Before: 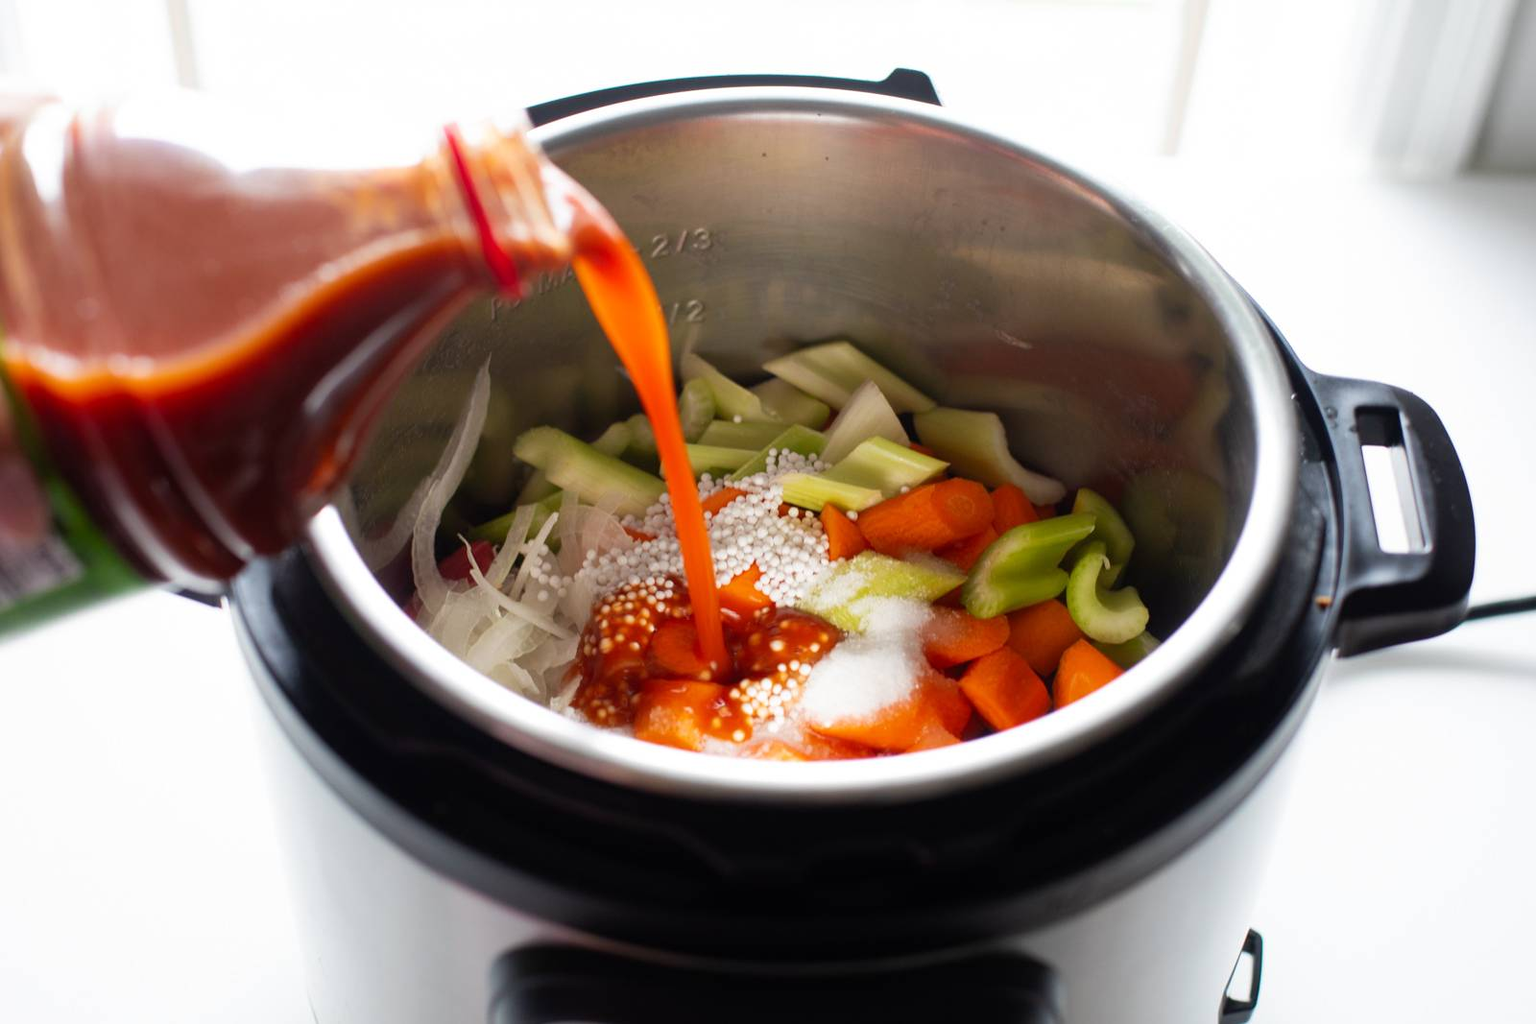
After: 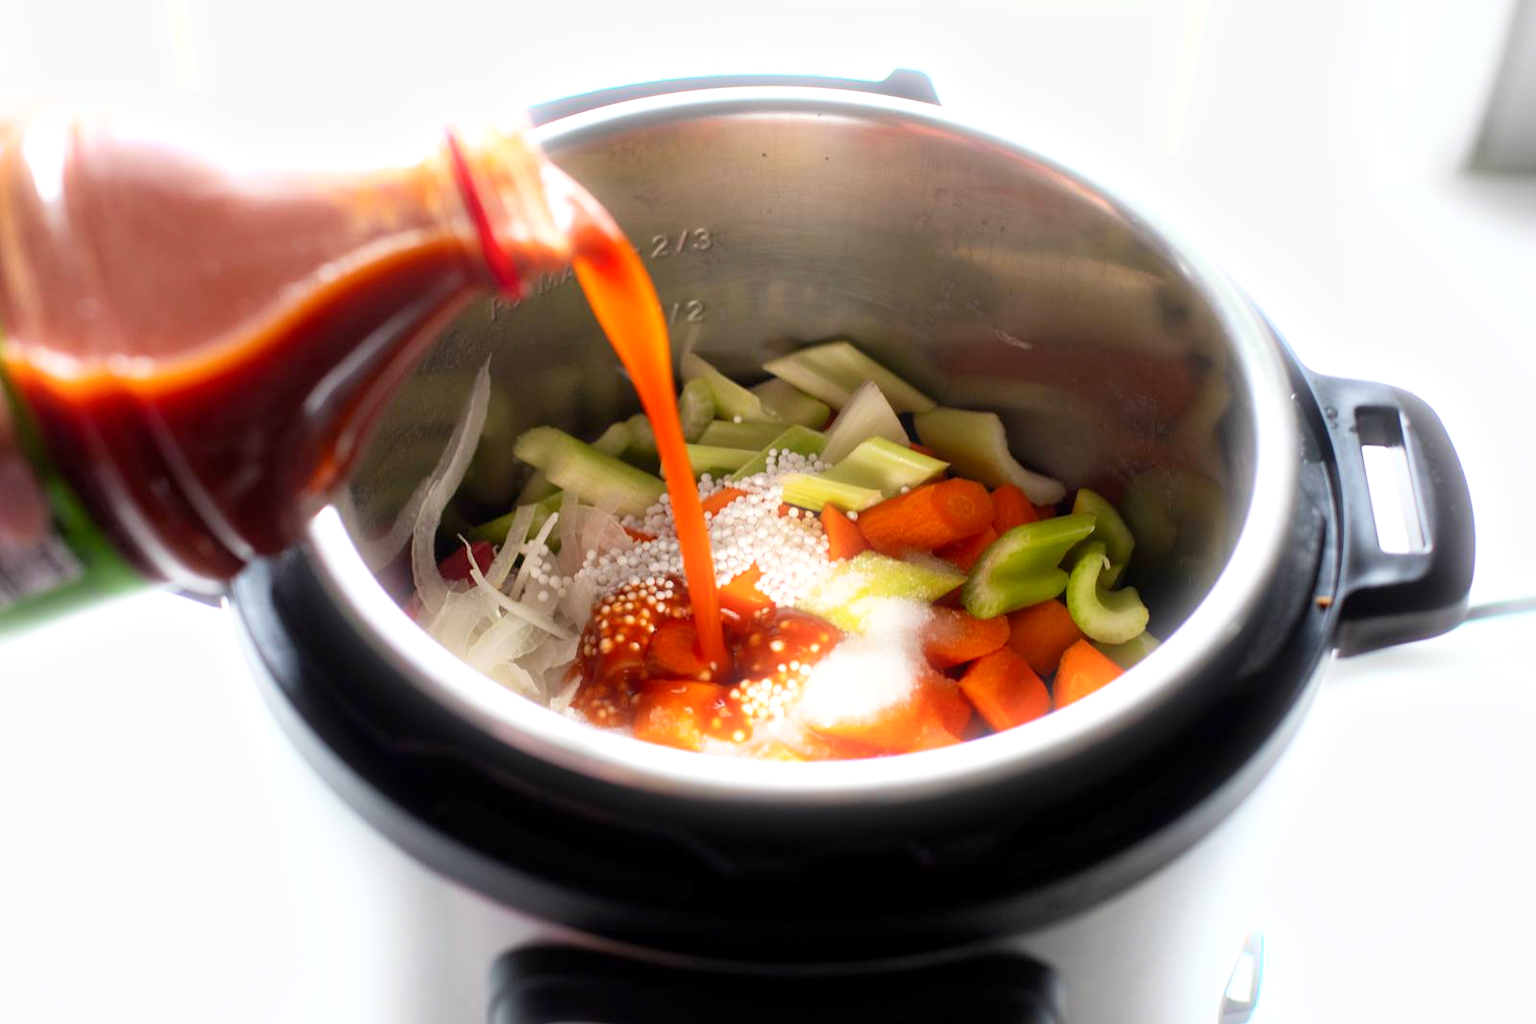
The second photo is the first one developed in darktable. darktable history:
exposure: black level correction 0.001, exposure 0.3 EV, compensate highlight preservation false
bloom: size 5%, threshold 95%, strength 15%
